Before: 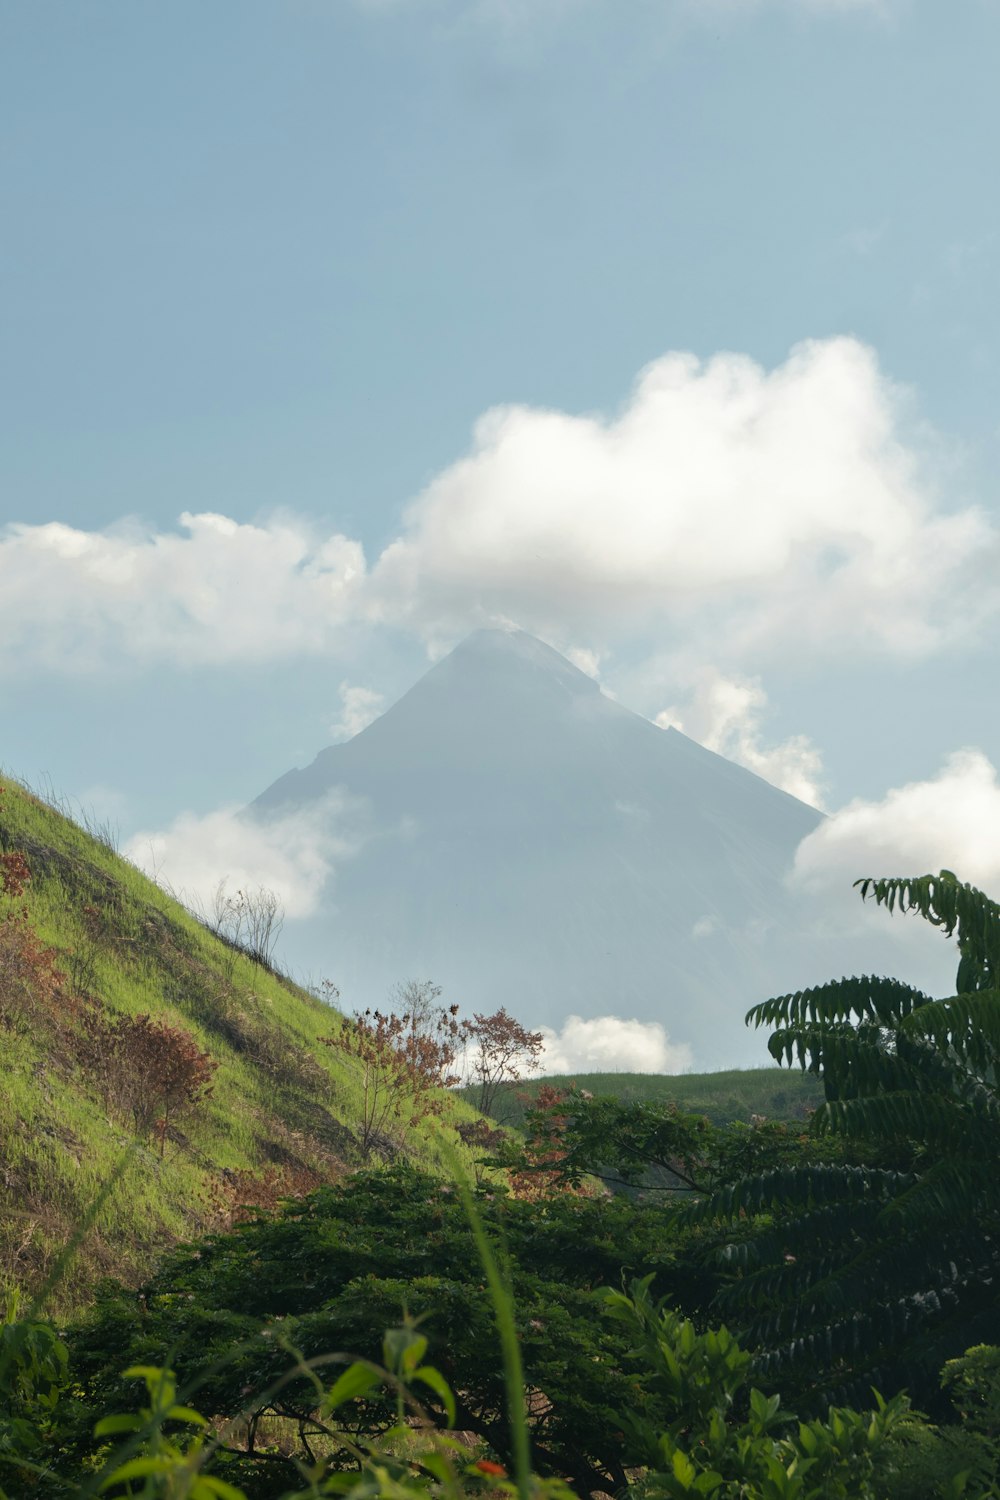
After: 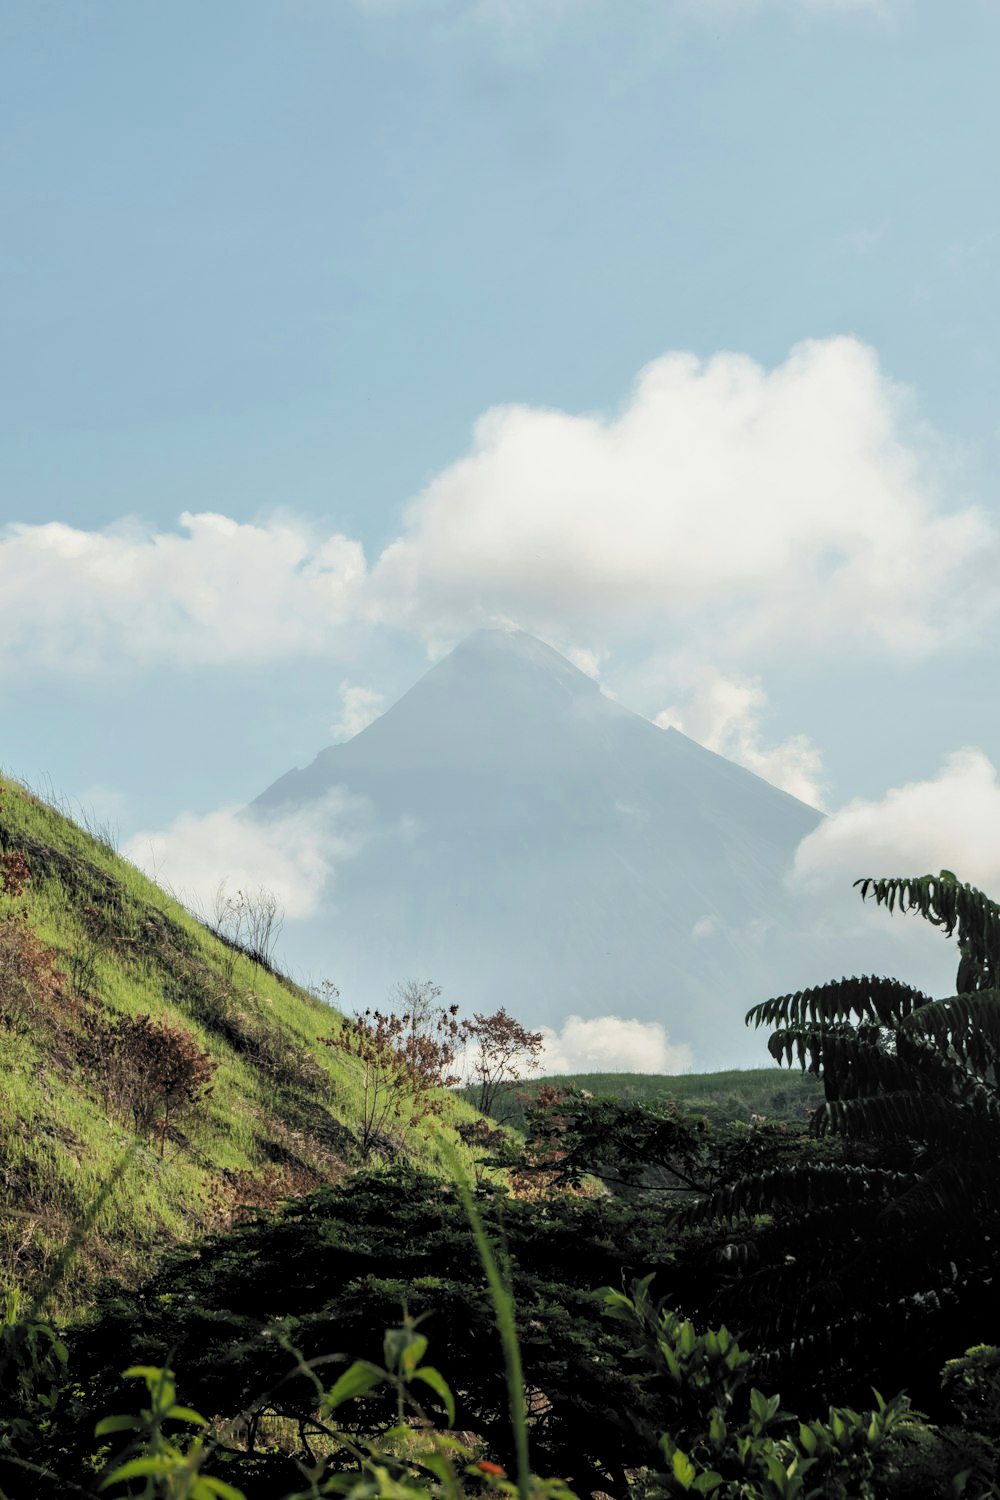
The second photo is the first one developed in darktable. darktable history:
local contrast: detail 130%
filmic rgb: black relative exposure -5.14 EV, white relative exposure 3.98 EV, threshold 5.95 EV, hardness 2.89, contrast 1.298, highlights saturation mix -28.88%, color science v6 (2022), enable highlight reconstruction true
exposure: exposure 0.201 EV, compensate exposure bias true, compensate highlight preservation false
